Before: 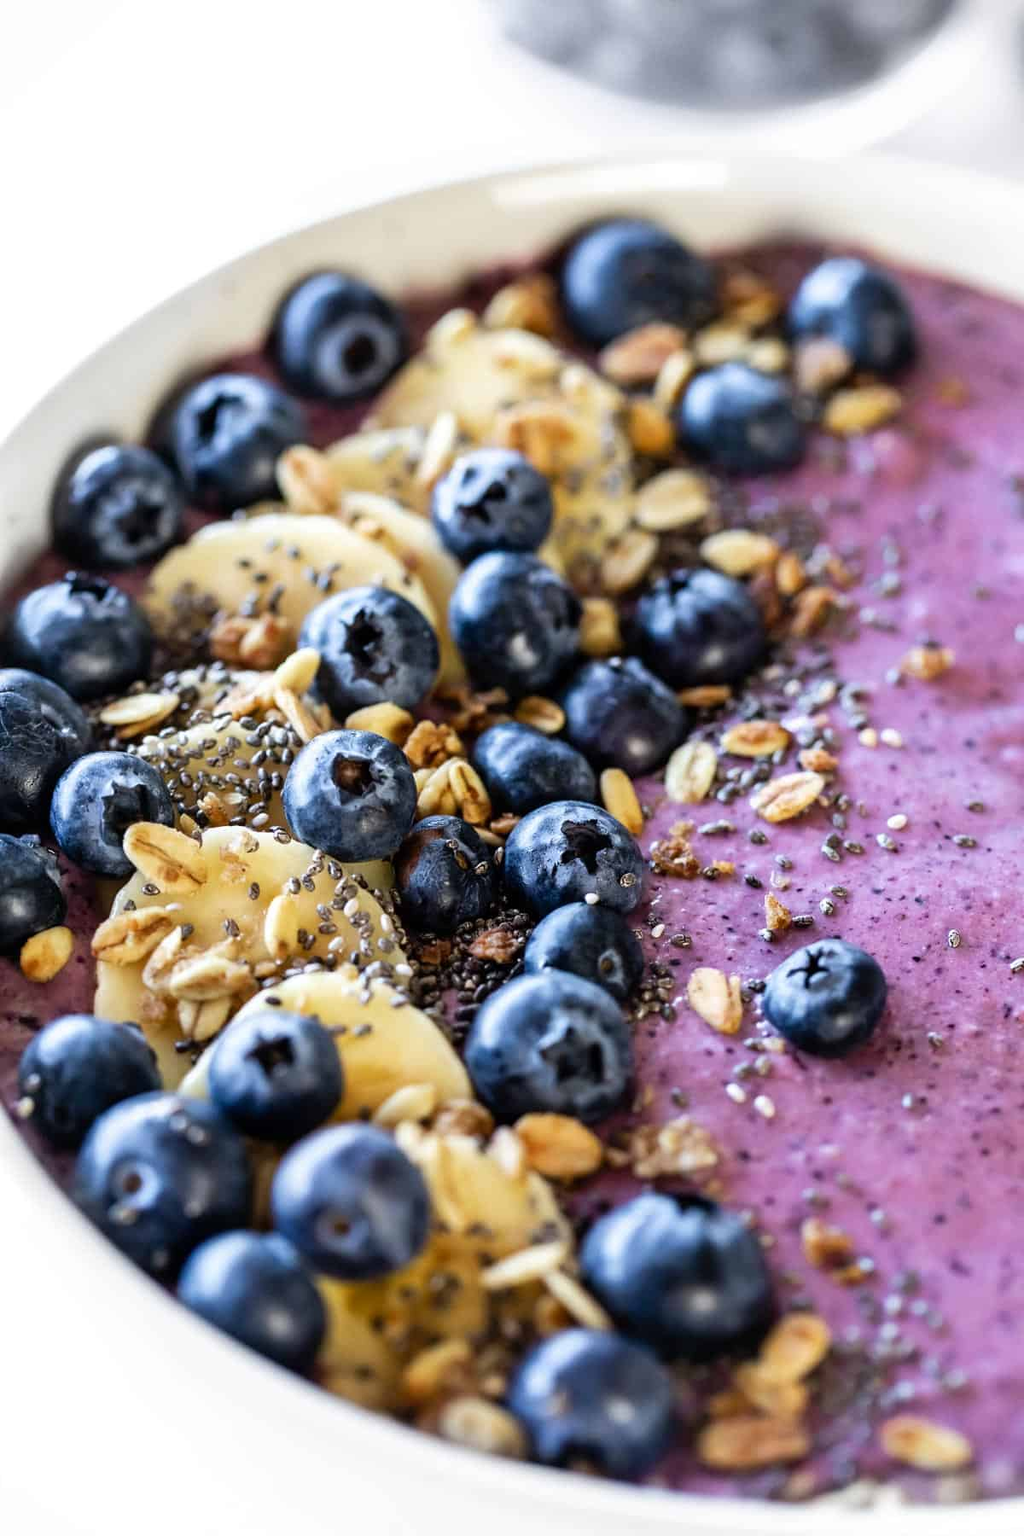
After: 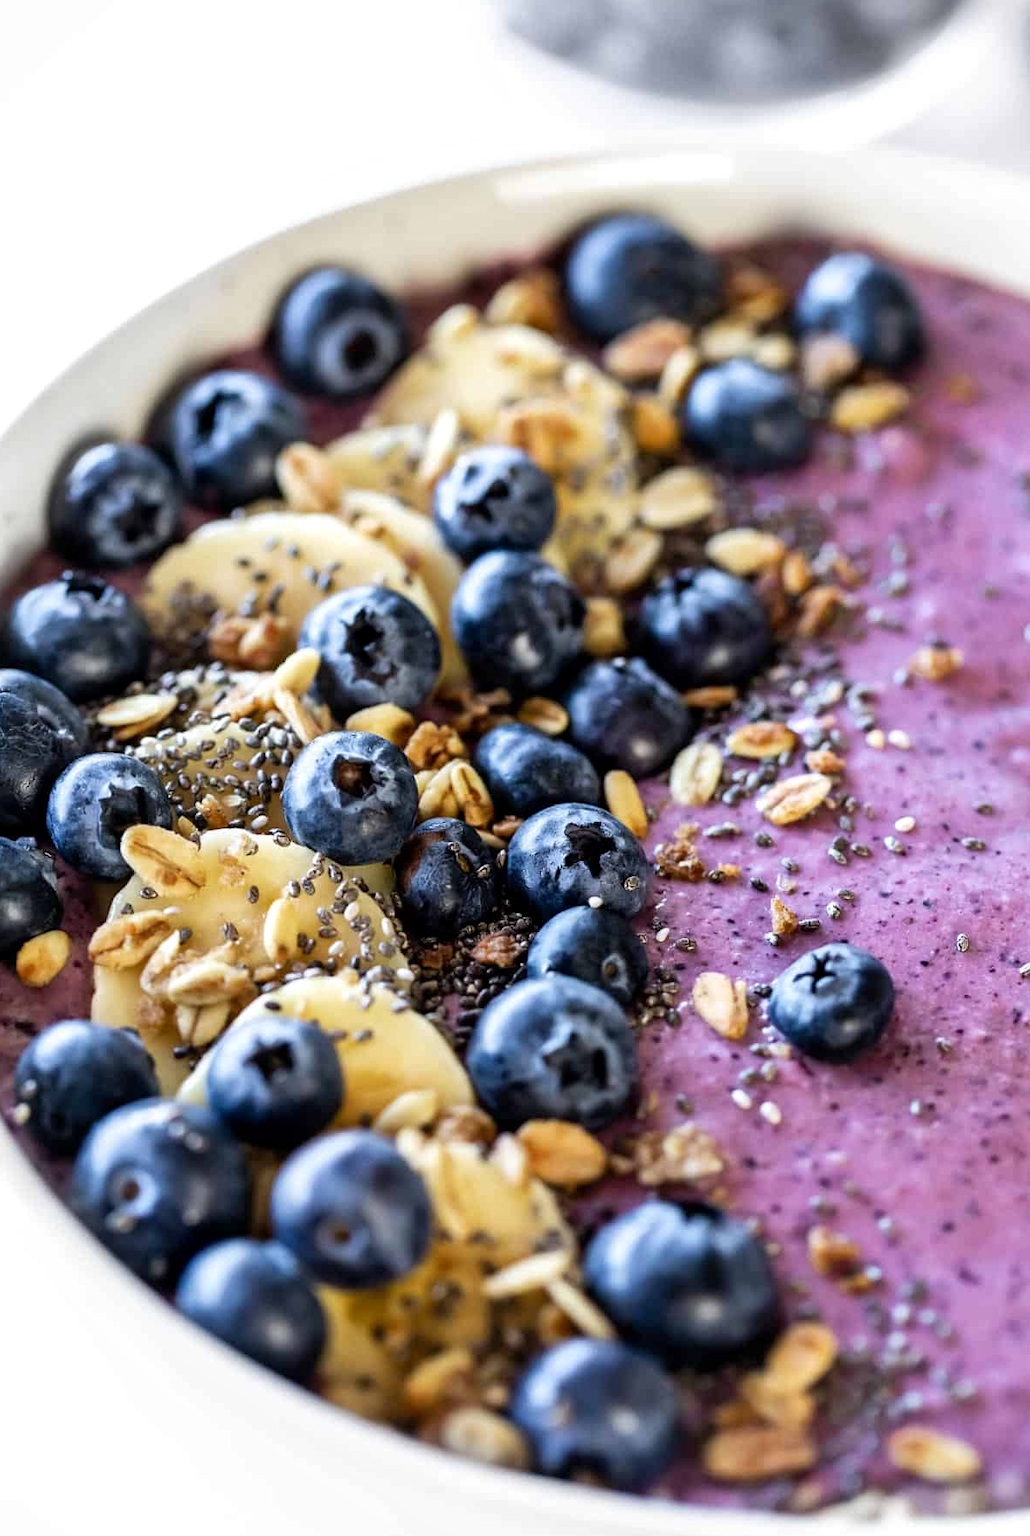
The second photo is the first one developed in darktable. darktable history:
crop: left 0.482%, top 0.579%, right 0.179%, bottom 0.724%
local contrast: mode bilateral grid, contrast 20, coarseness 50, detail 119%, midtone range 0.2
